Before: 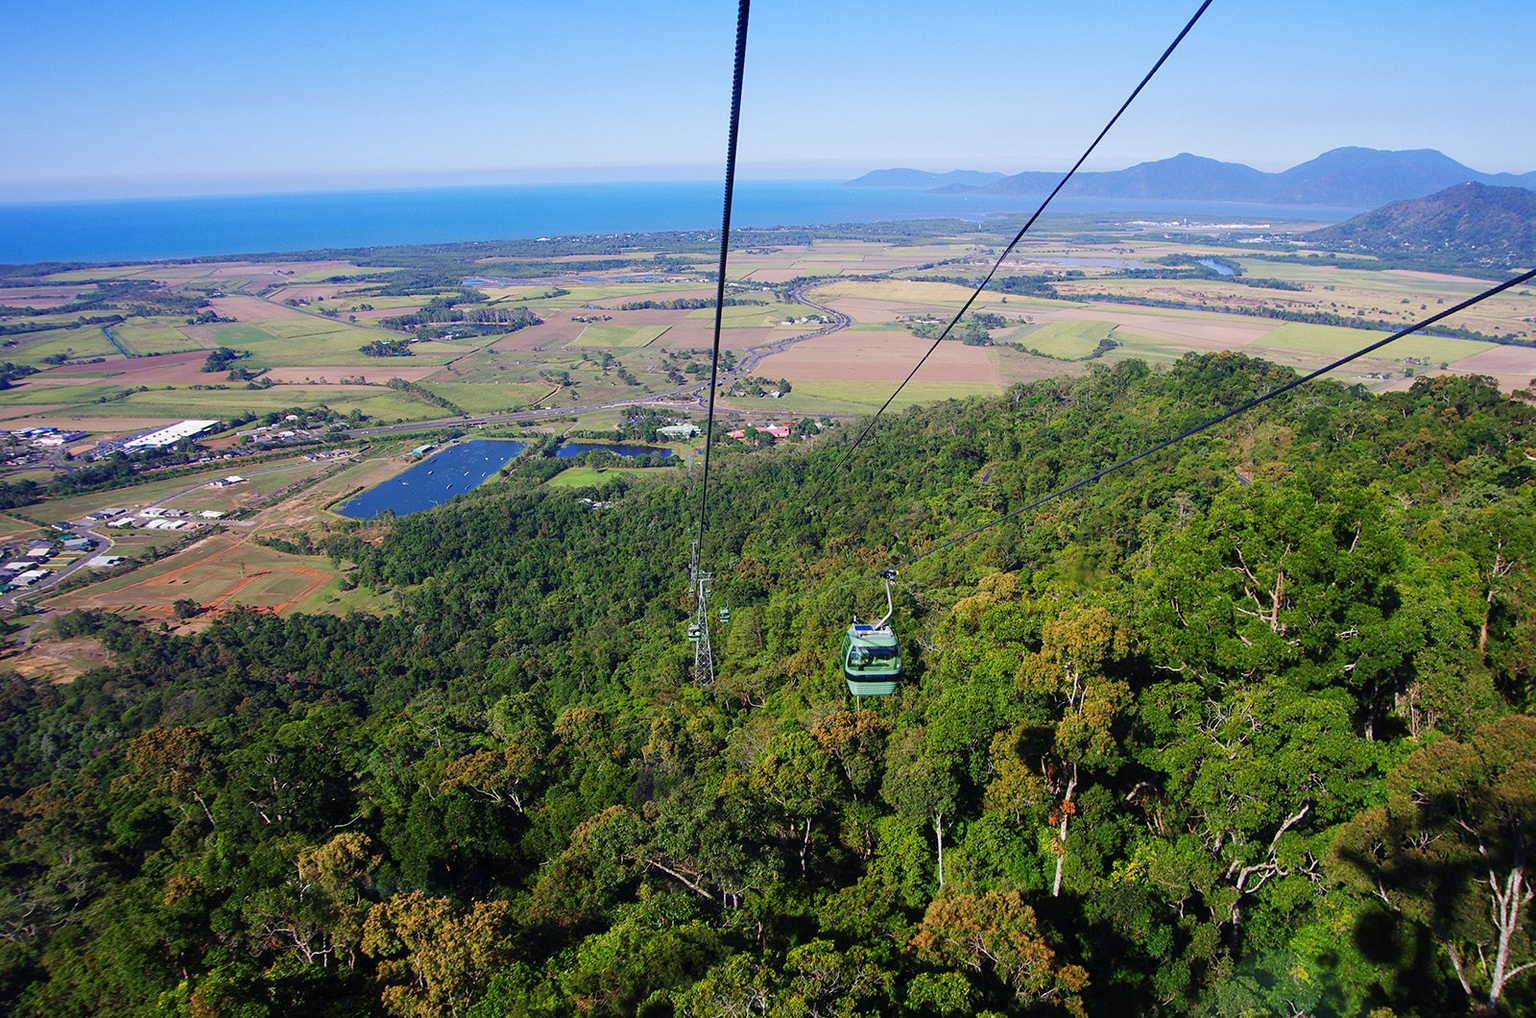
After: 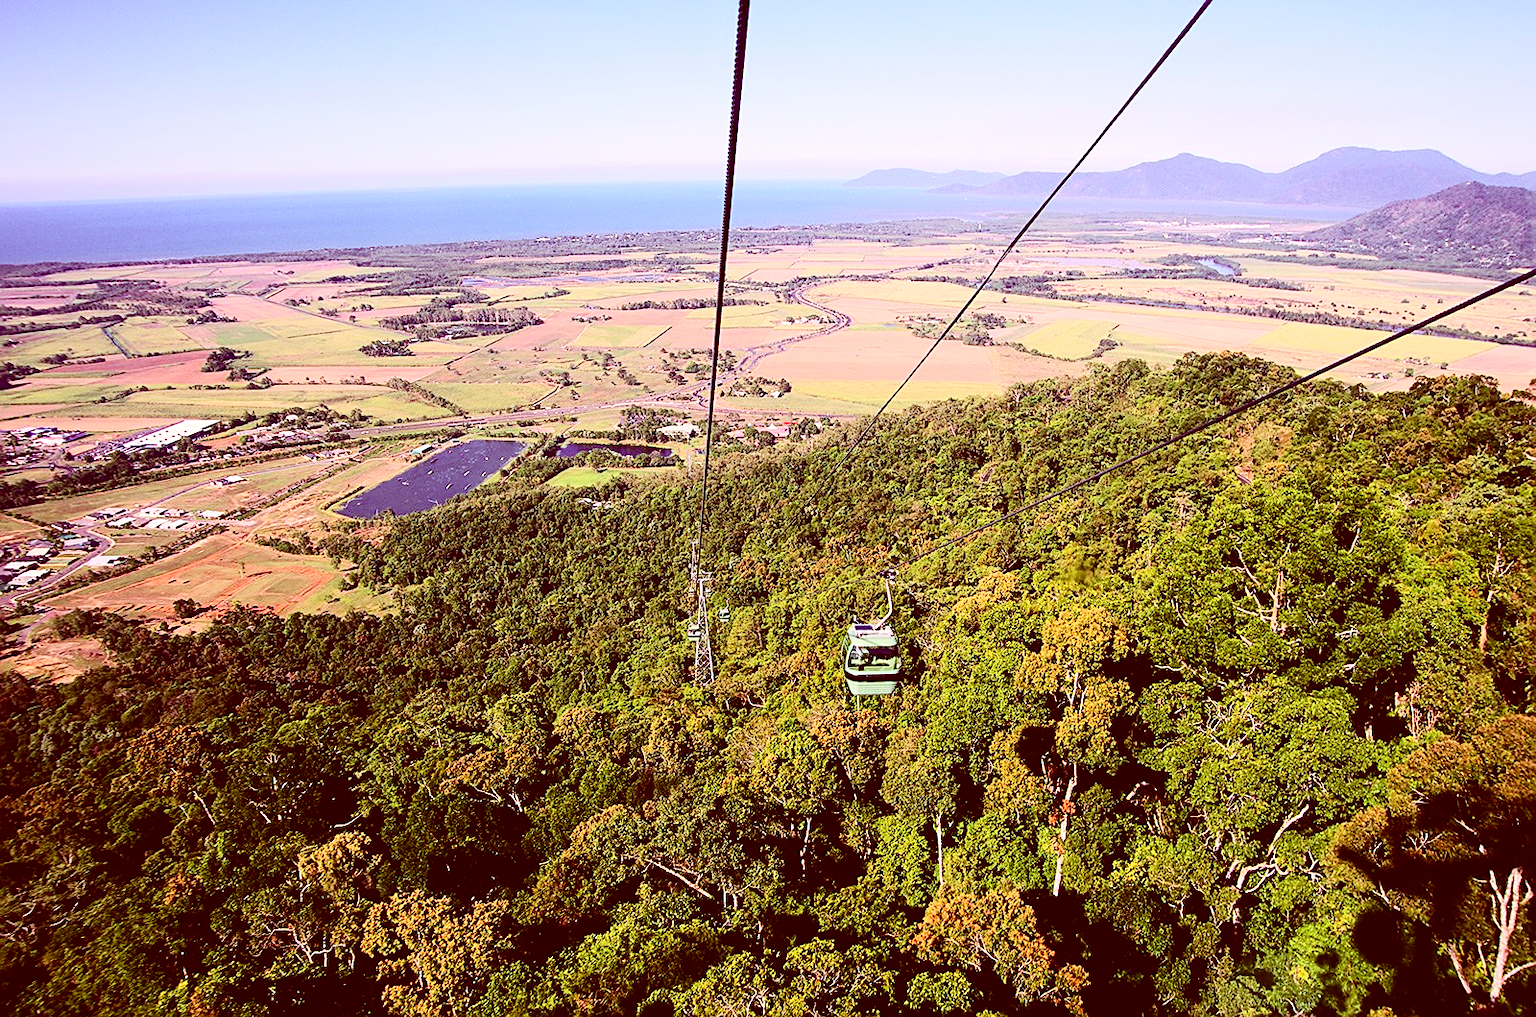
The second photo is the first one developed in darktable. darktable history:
contrast brightness saturation: contrast 0.332, brightness -0.082, saturation 0.173
sharpen: on, module defaults
color correction: highlights a* 9.28, highlights b* 9, shadows a* 39.69, shadows b* 39.77, saturation 0.801
tone equalizer: -8 EV 0.996 EV, -7 EV 1 EV, -6 EV 1.04 EV, -5 EV 0.994 EV, -4 EV 0.993 EV, -3 EV 0.725 EV, -2 EV 0.525 EV, -1 EV 0.226 EV, edges refinement/feathering 500, mask exposure compensation -1.57 EV, preserve details no
